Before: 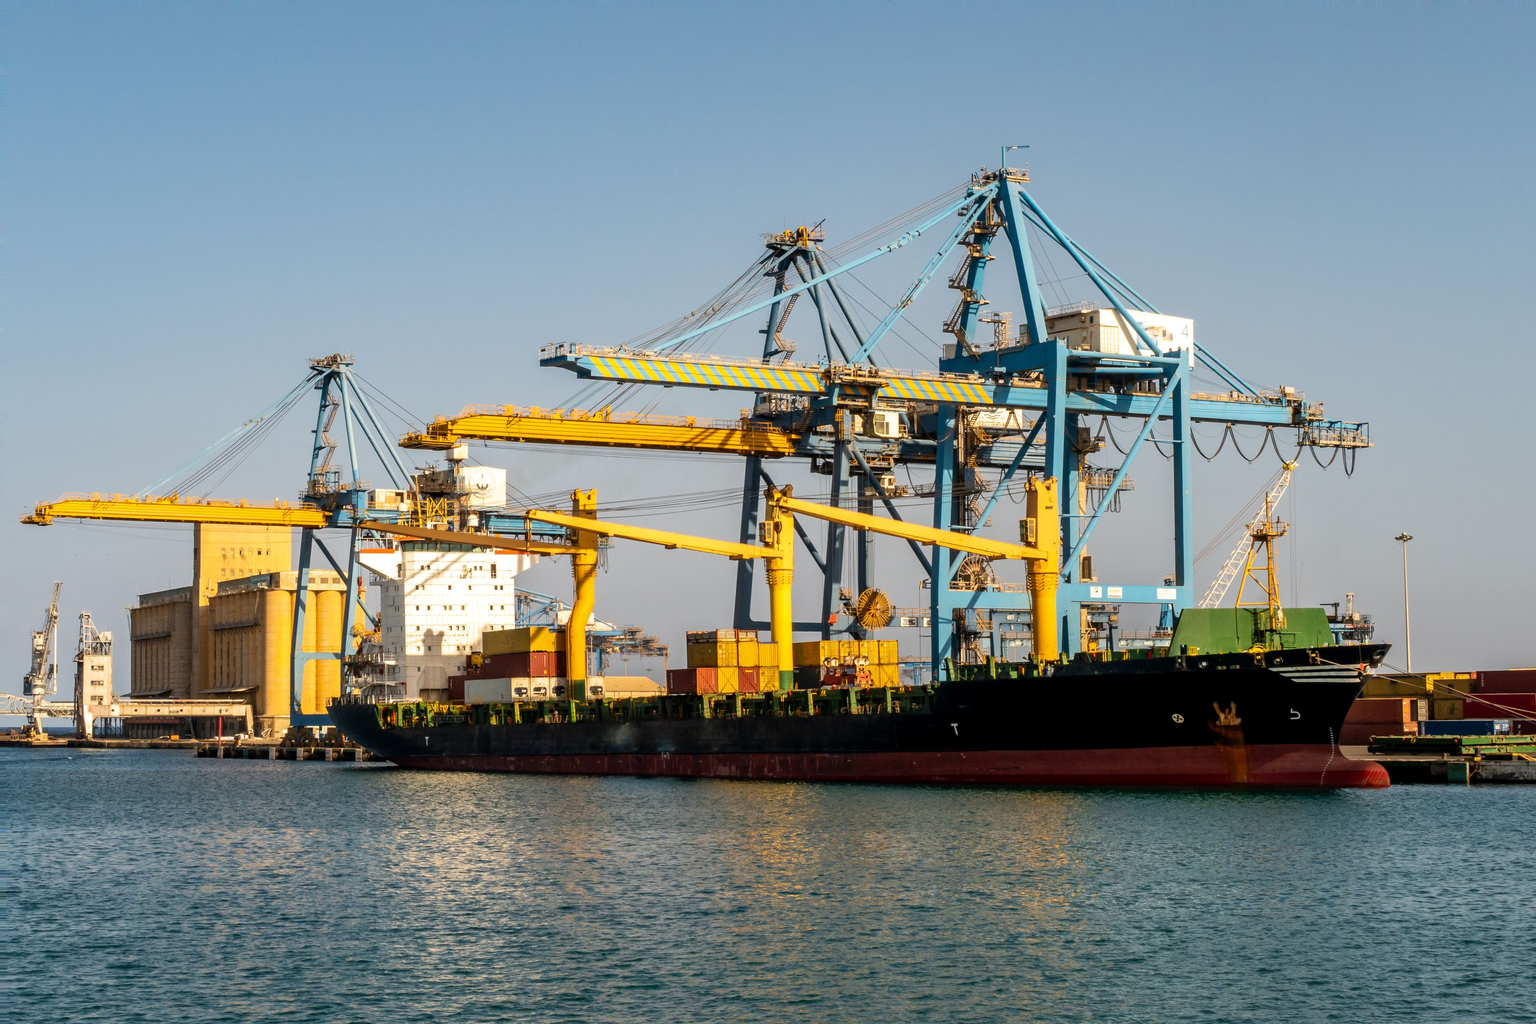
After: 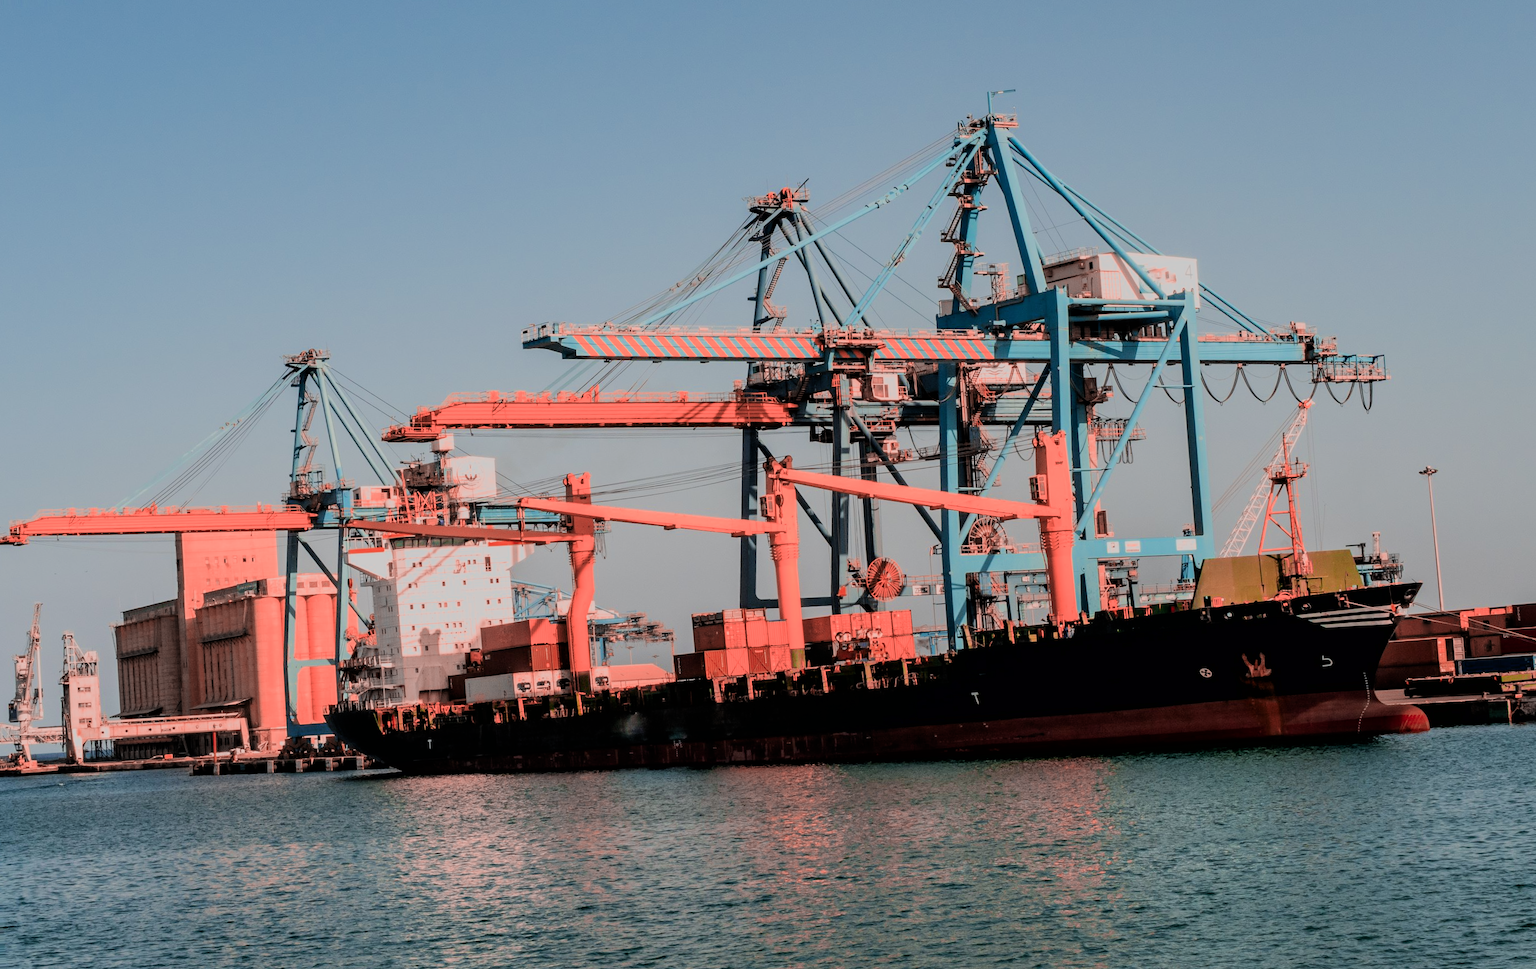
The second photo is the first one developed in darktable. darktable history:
rotate and perspective: rotation -3.52°, crop left 0.036, crop right 0.964, crop top 0.081, crop bottom 0.919
color zones: curves: ch2 [(0, 0.5) (0.084, 0.497) (0.323, 0.335) (0.4, 0.497) (1, 0.5)], process mode strong
filmic rgb: black relative exposure -6.15 EV, white relative exposure 6.96 EV, hardness 2.23, color science v6 (2022)
